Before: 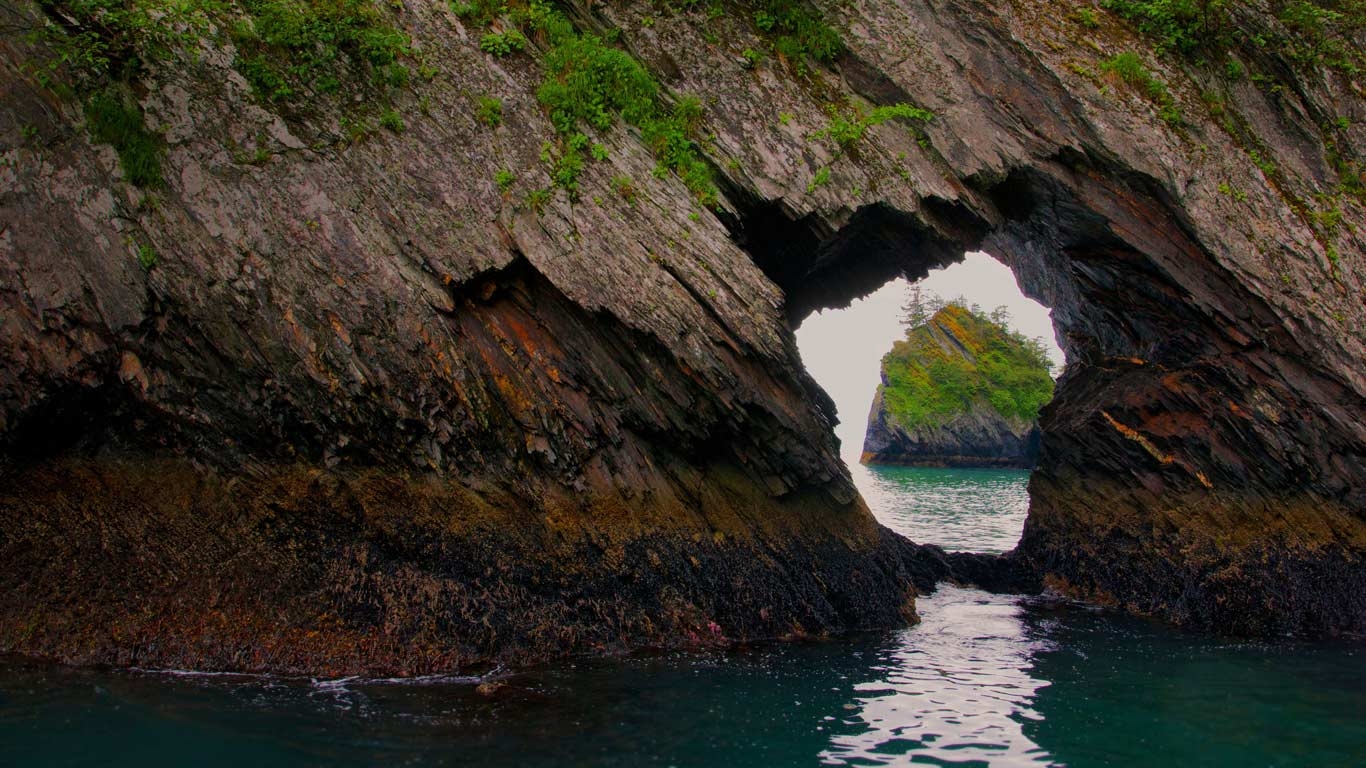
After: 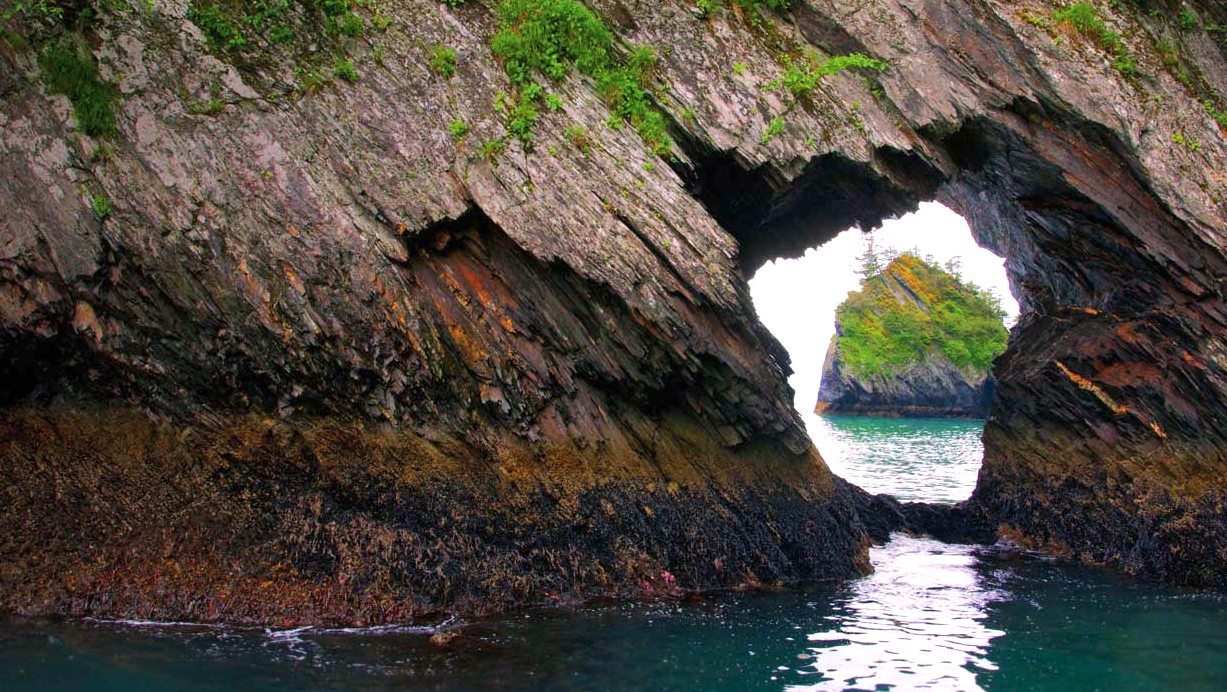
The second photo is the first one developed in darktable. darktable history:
color calibration: illuminant as shot in camera, x 0.358, y 0.373, temperature 4628.91 K
exposure: black level correction 0, exposure 1.099 EV, compensate highlight preservation false
vignetting: fall-off start 100.5%, fall-off radius 70.56%, width/height ratio 1.175
sharpen: radius 2.888, amount 0.865, threshold 47.506
crop: left 3.422%, top 6.523%, right 6.733%, bottom 3.278%
